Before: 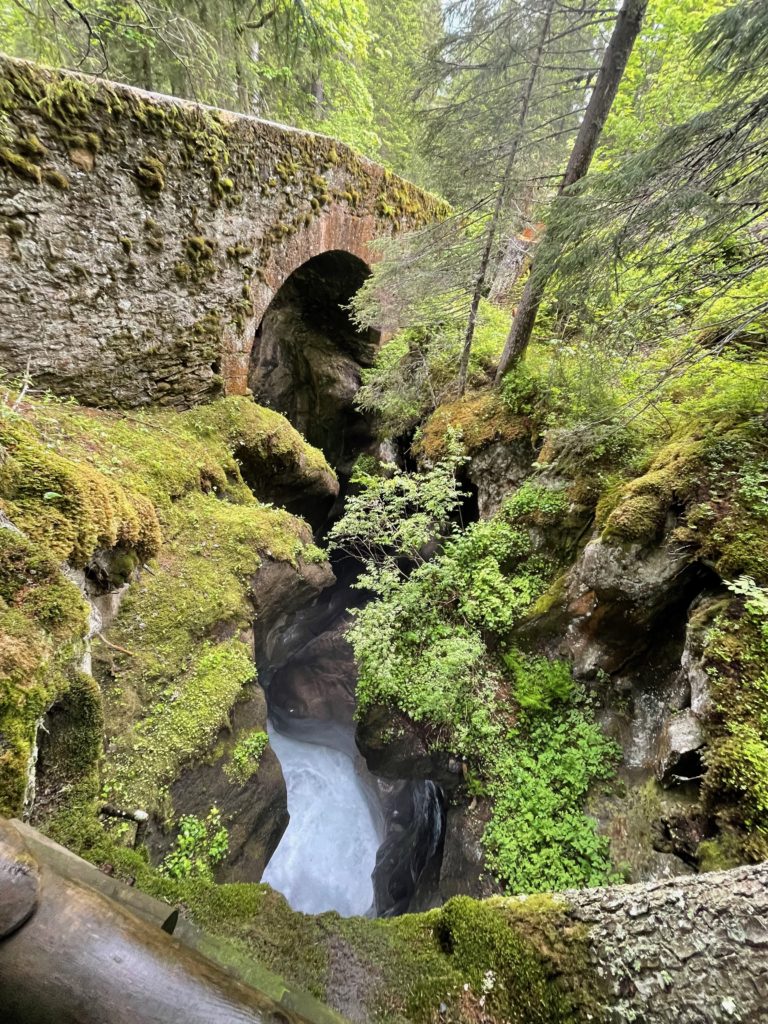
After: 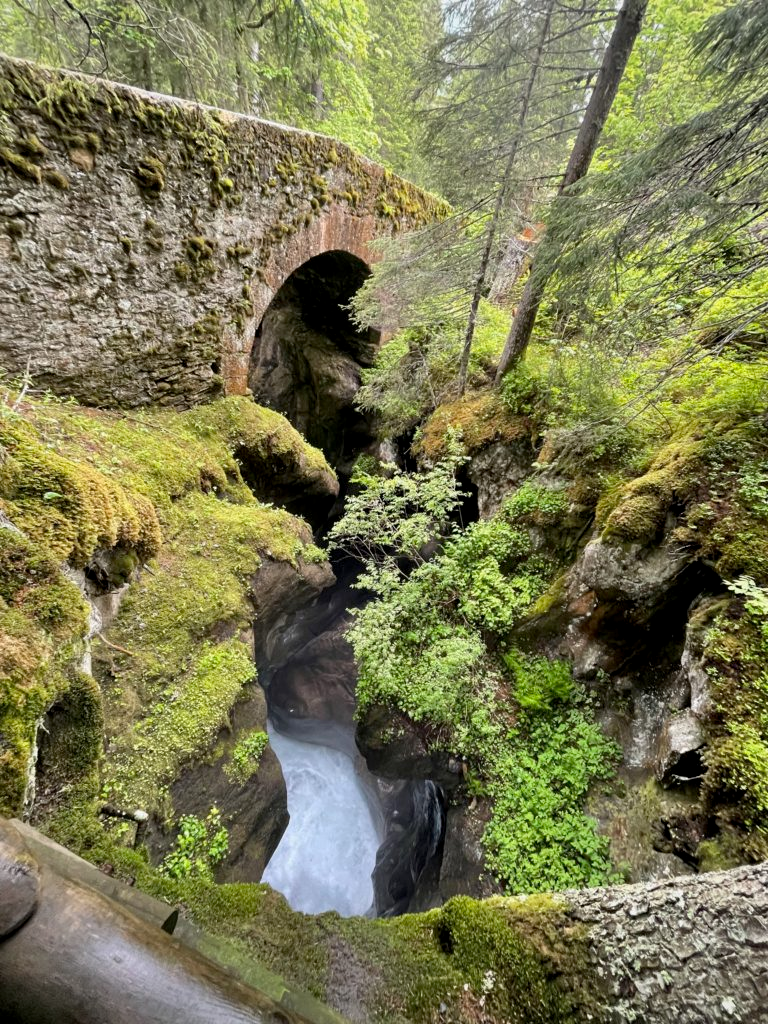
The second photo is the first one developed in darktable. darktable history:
vignetting: fall-off radius 60.92%, brightness -0.186, saturation -0.302
